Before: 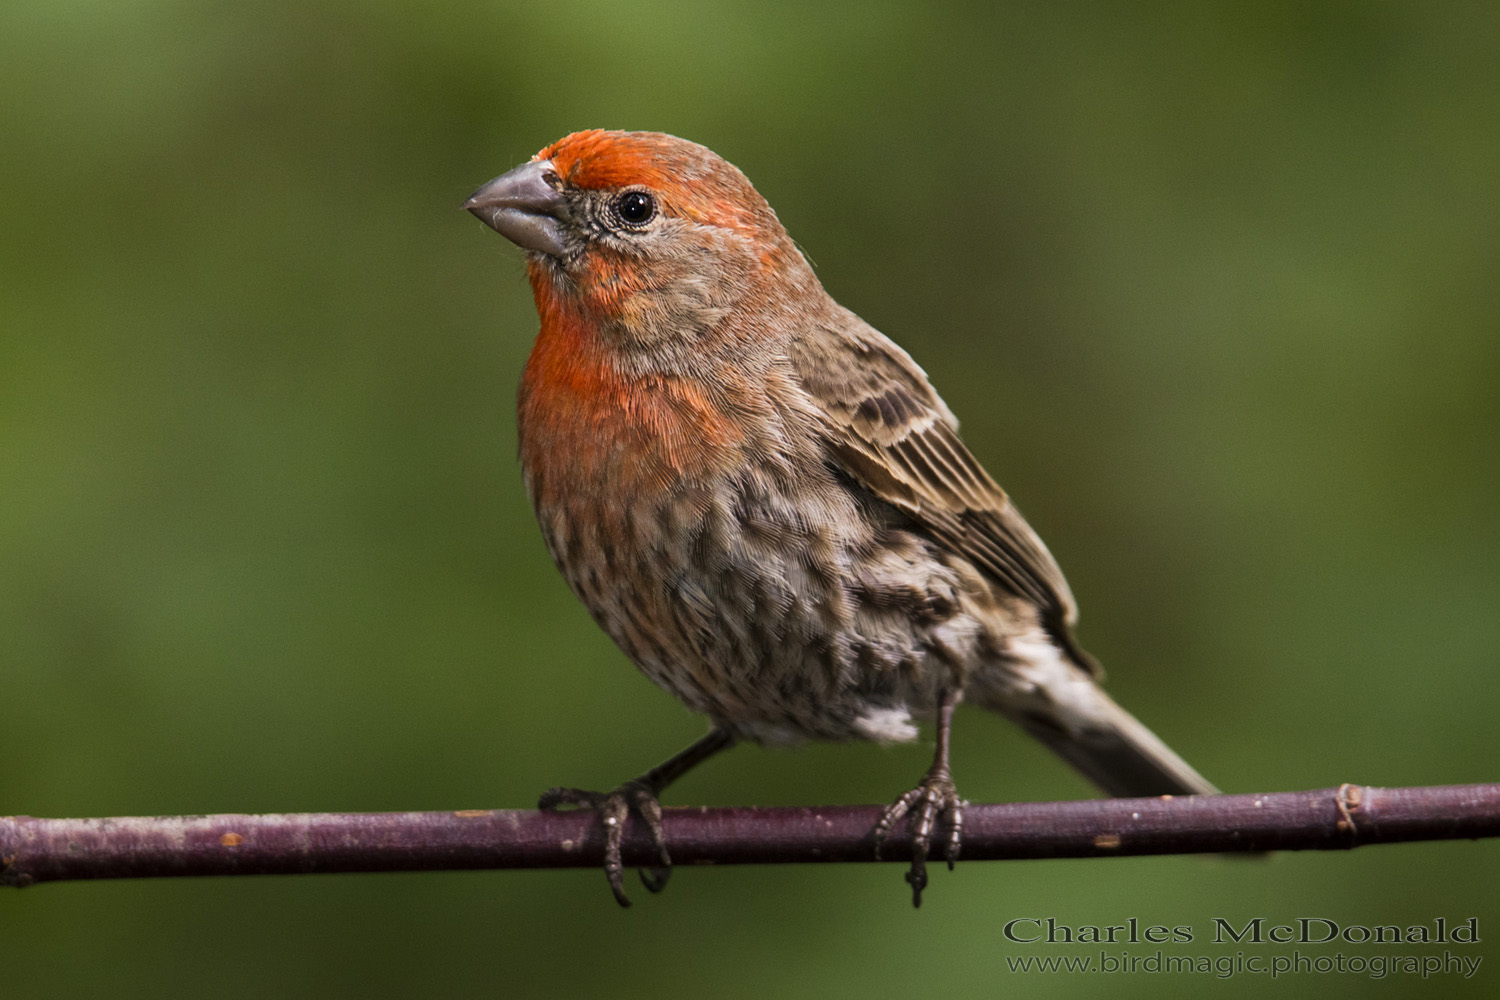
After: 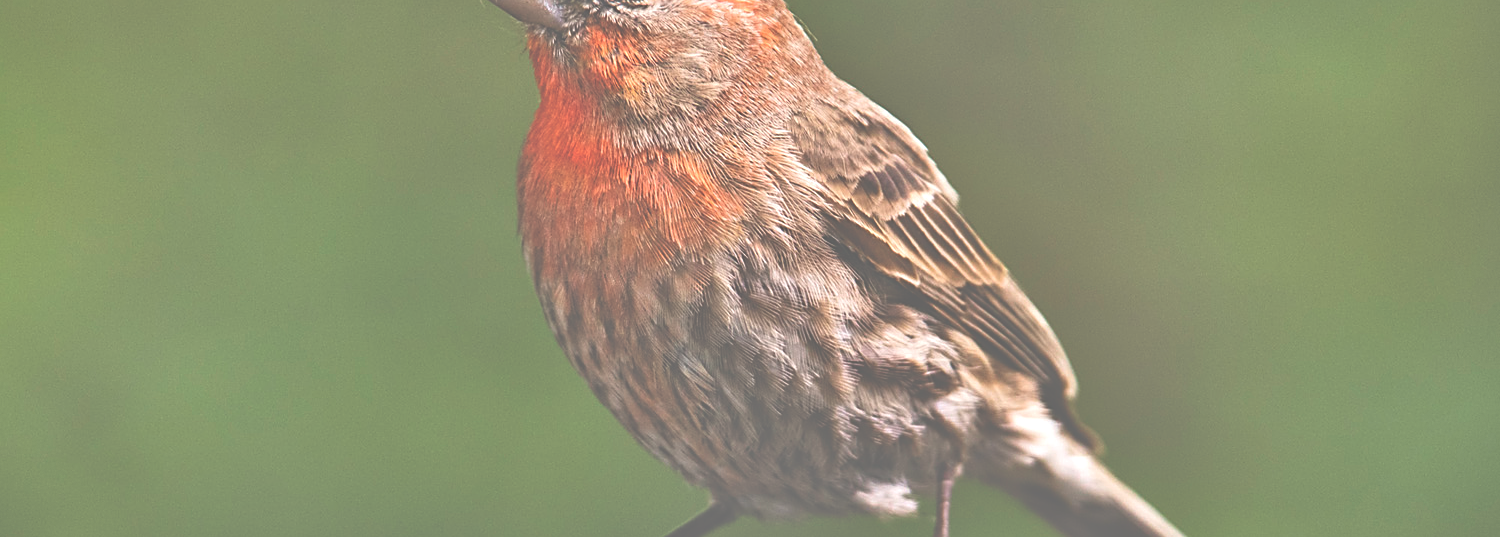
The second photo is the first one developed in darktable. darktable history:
tone equalizer: -7 EV 0.146 EV, -6 EV 0.588 EV, -5 EV 1.14 EV, -4 EV 1.3 EV, -3 EV 1.17 EV, -2 EV 0.6 EV, -1 EV 0.158 EV
sharpen: on, module defaults
exposure: black level correction -0.07, exposure 0.501 EV, compensate highlight preservation false
crop and rotate: top 22.609%, bottom 23.649%
vignetting: fall-off start 97.53%, fall-off radius 99.77%, brightness -0.797, center (-0.032, -0.039), width/height ratio 1.372, dithering 8-bit output
